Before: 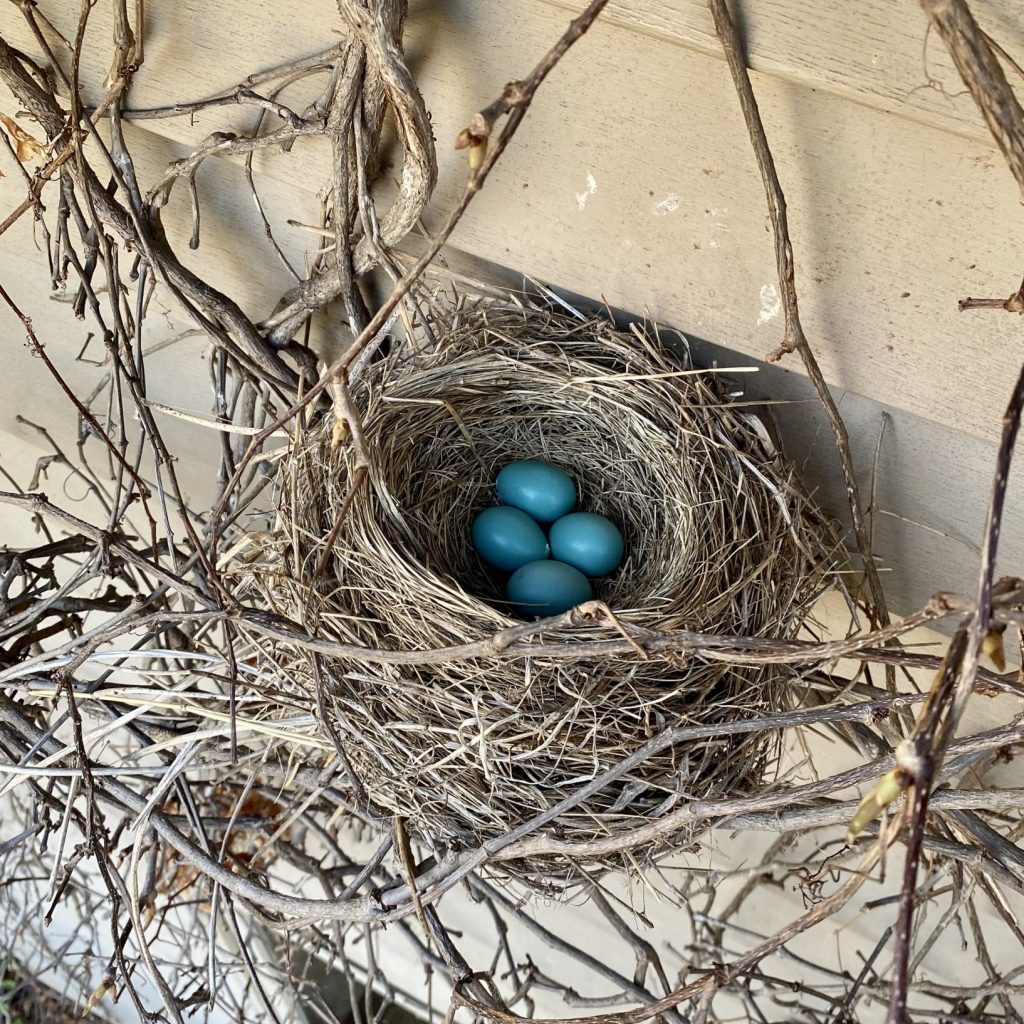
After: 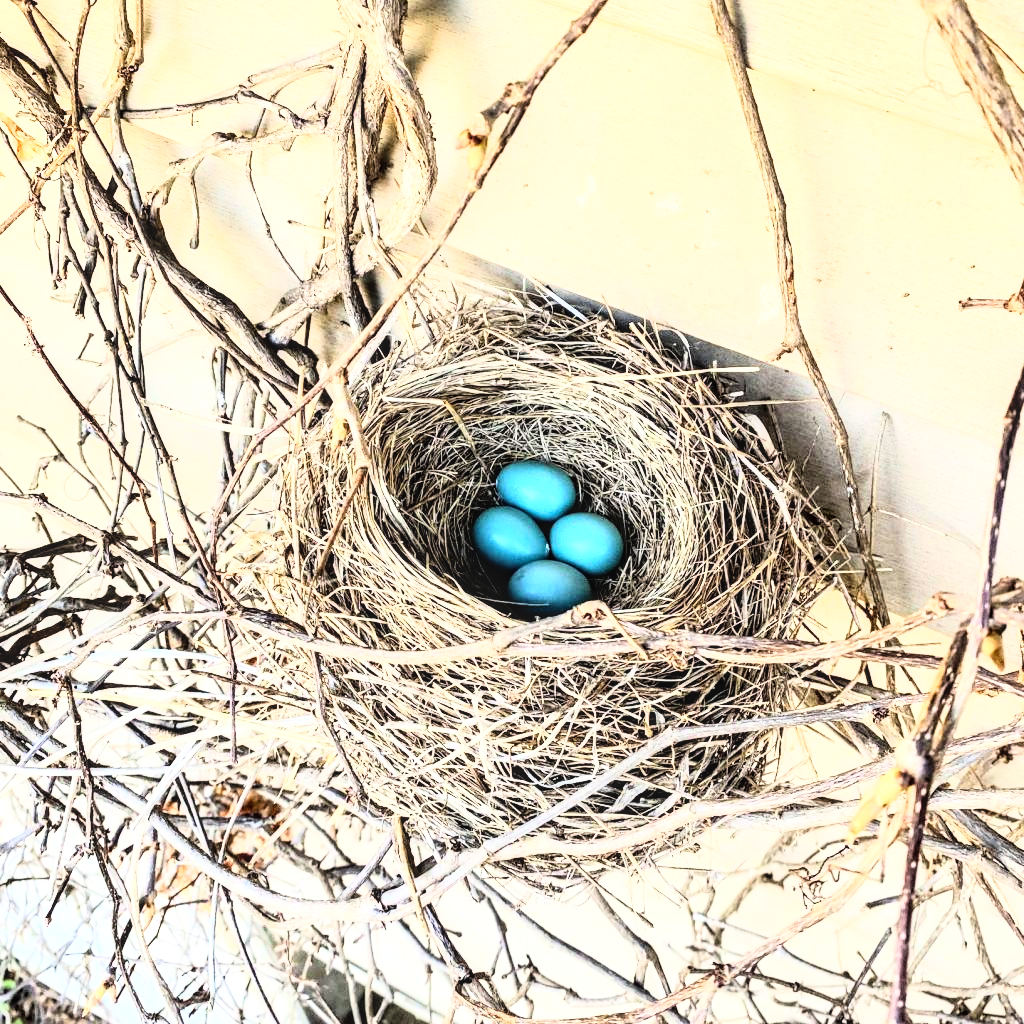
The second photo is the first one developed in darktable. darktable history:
local contrast: on, module defaults
exposure: exposure 1 EV, compensate highlight preservation false
rgb curve: curves: ch0 [(0, 0) (0.21, 0.15) (0.24, 0.21) (0.5, 0.75) (0.75, 0.96) (0.89, 0.99) (1, 1)]; ch1 [(0, 0.02) (0.21, 0.13) (0.25, 0.2) (0.5, 0.67) (0.75, 0.9) (0.89, 0.97) (1, 1)]; ch2 [(0, 0.02) (0.21, 0.13) (0.25, 0.2) (0.5, 0.67) (0.75, 0.9) (0.89, 0.97) (1, 1)], compensate middle gray true
